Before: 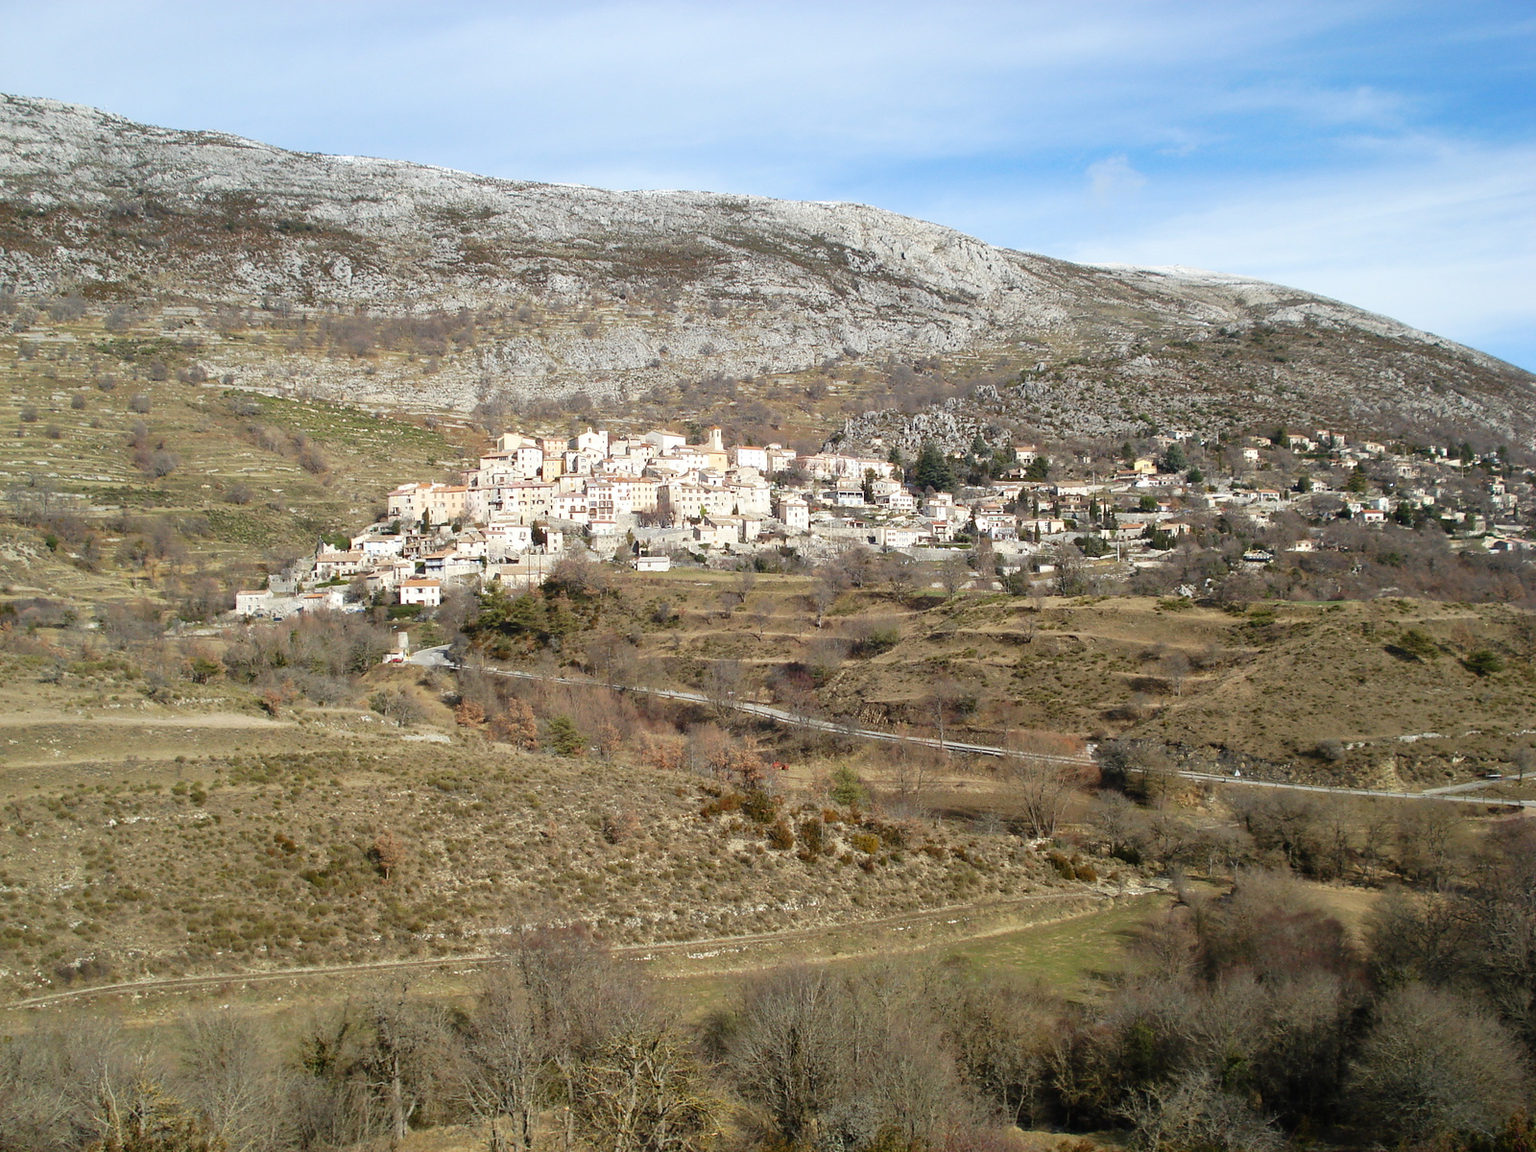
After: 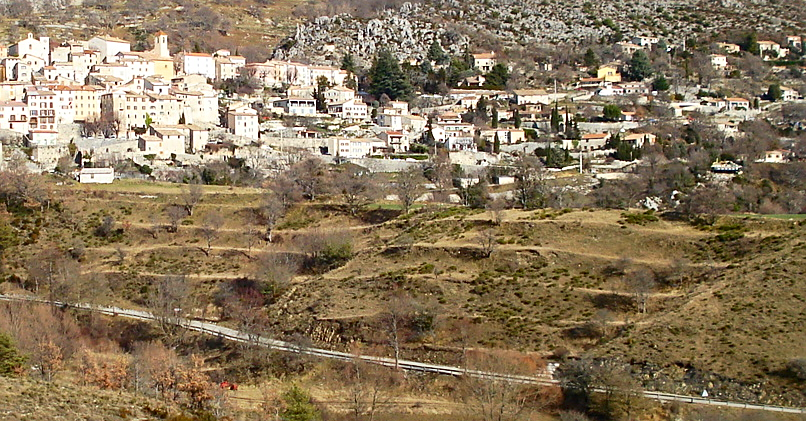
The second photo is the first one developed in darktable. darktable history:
crop: left 36.525%, top 34.411%, right 13.097%, bottom 30.504%
contrast brightness saturation: contrast 0.169, saturation 0.321
sharpen: on, module defaults
